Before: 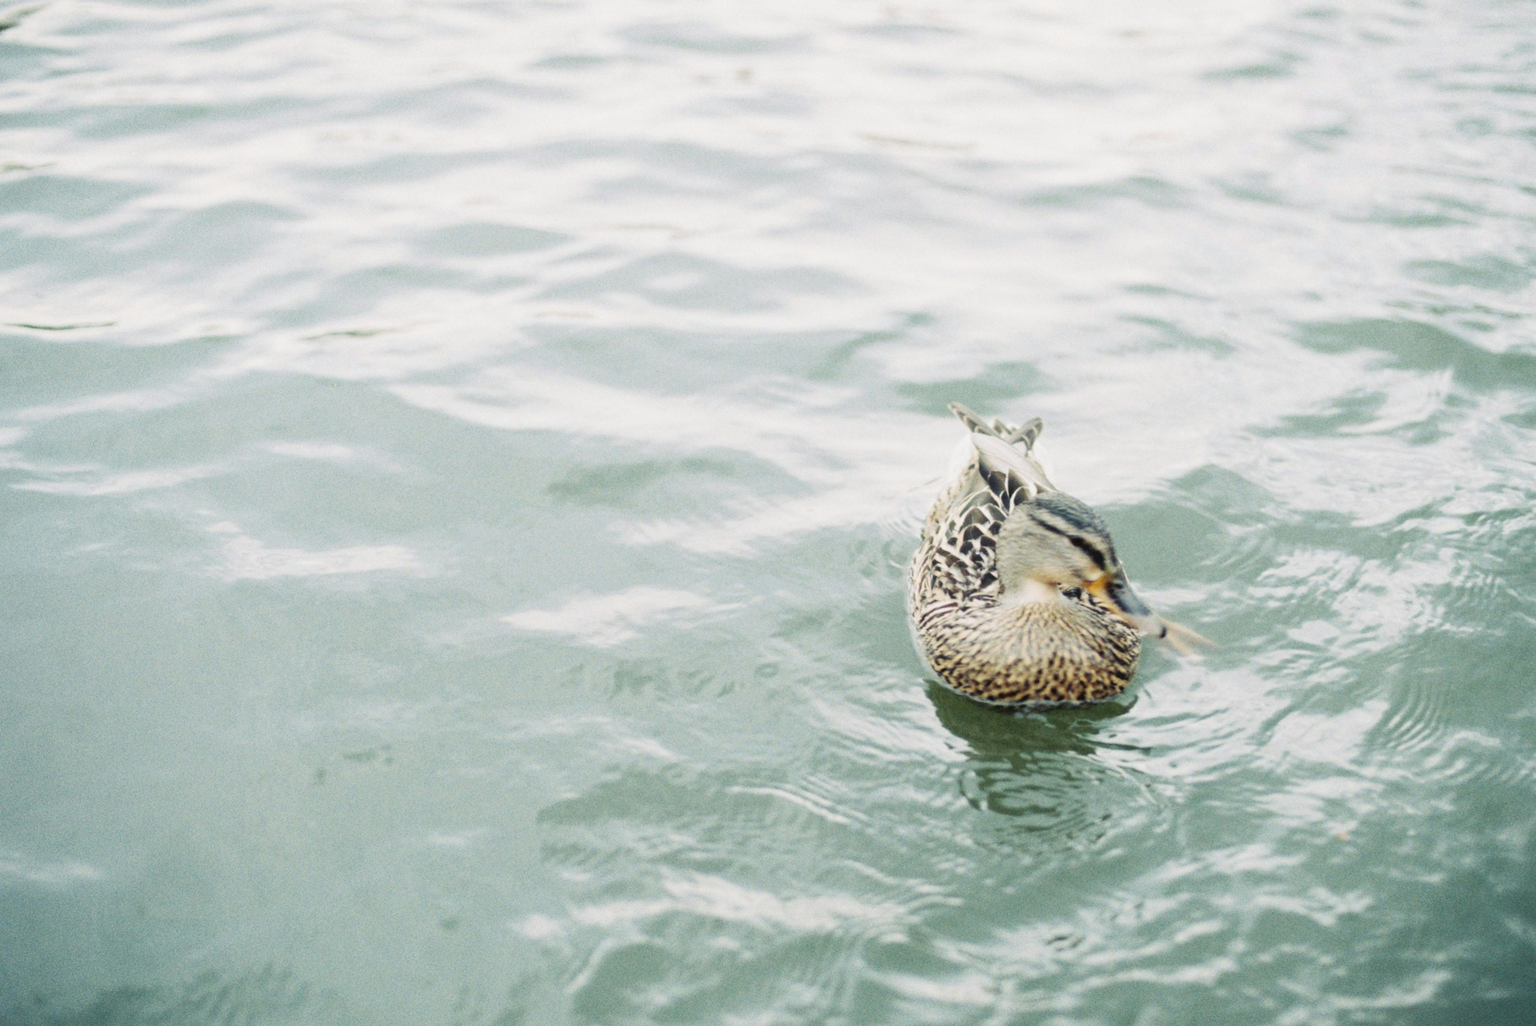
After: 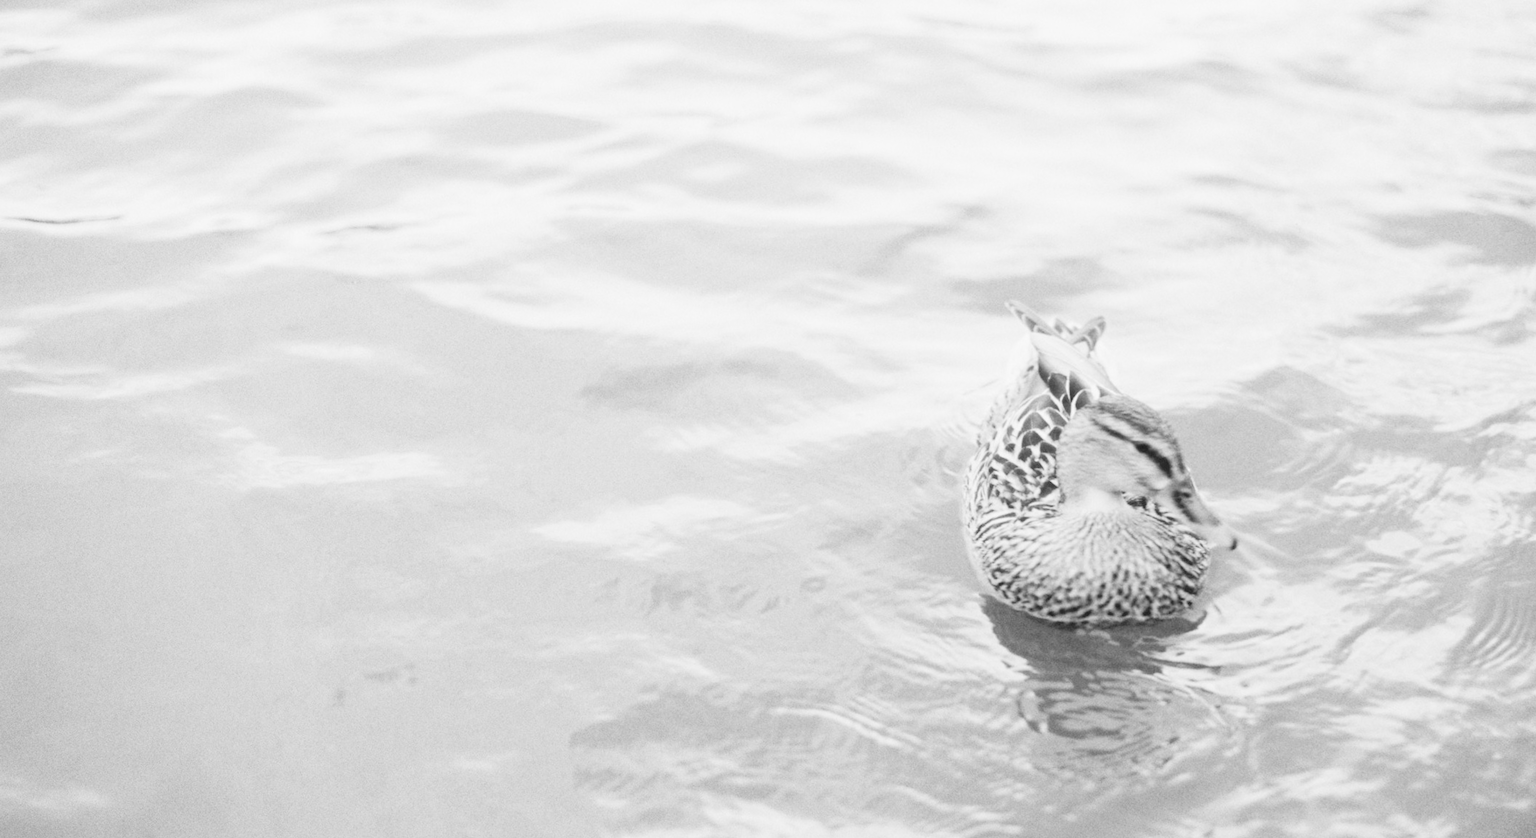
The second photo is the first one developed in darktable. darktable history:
white balance: red 1.123, blue 0.83
contrast brightness saturation: contrast 0.1, brightness 0.3, saturation 0.14
color correction: highlights a* 7.34, highlights b* 4.37
crop and rotate: angle 0.03°, top 11.643%, right 5.651%, bottom 11.189%
monochrome: on, module defaults
